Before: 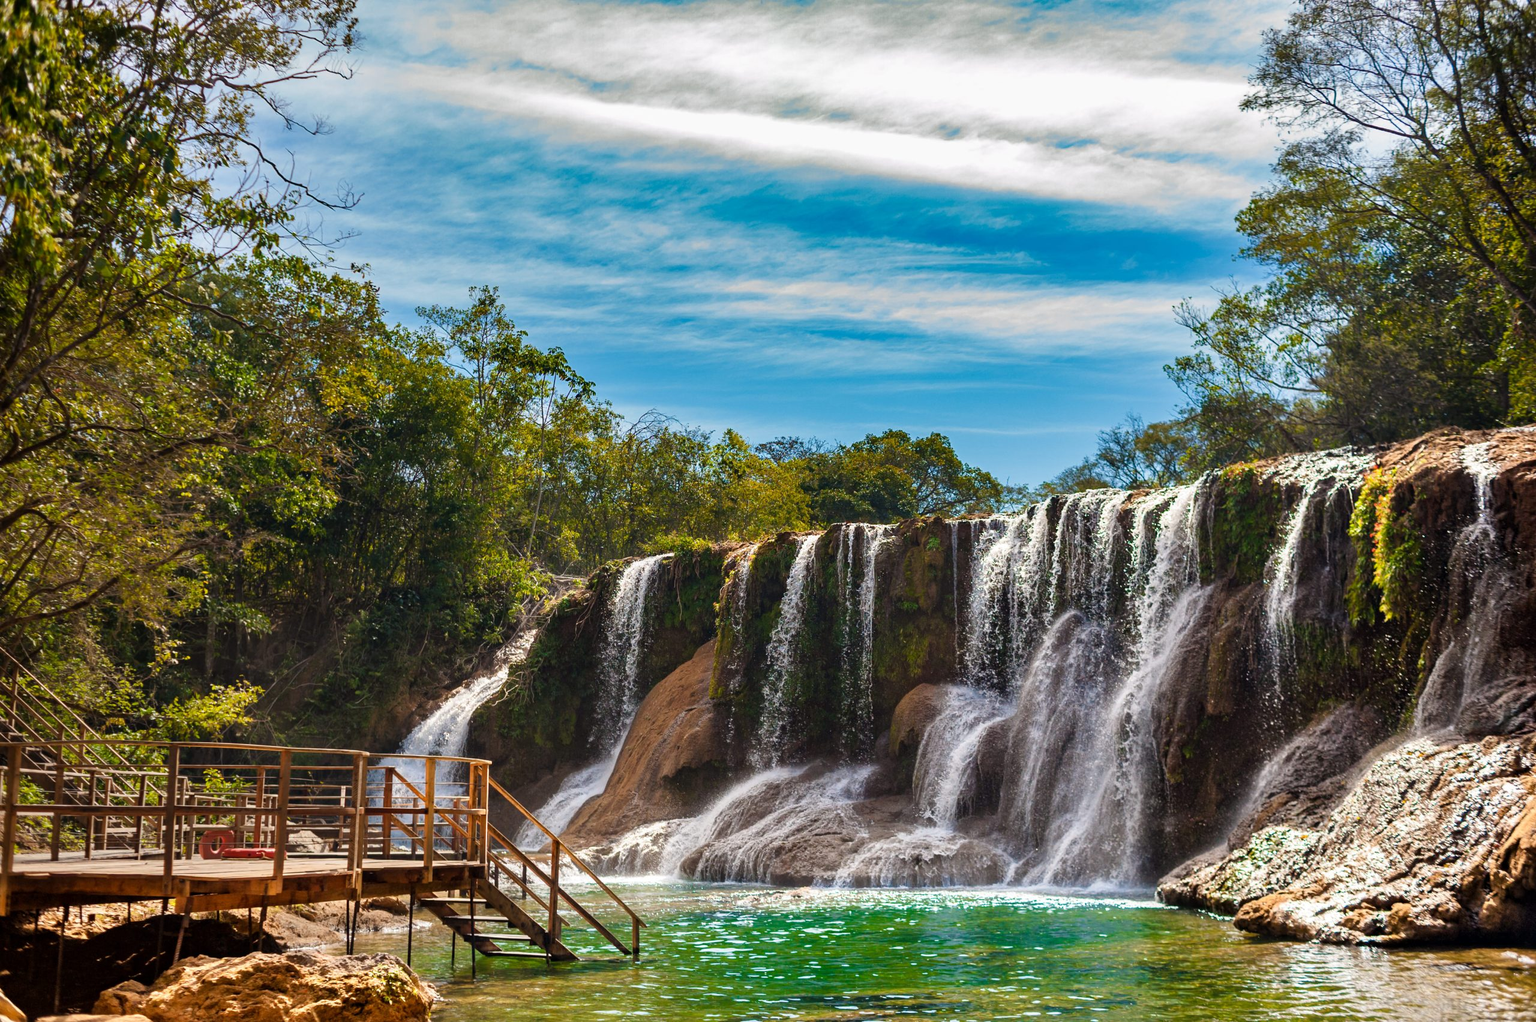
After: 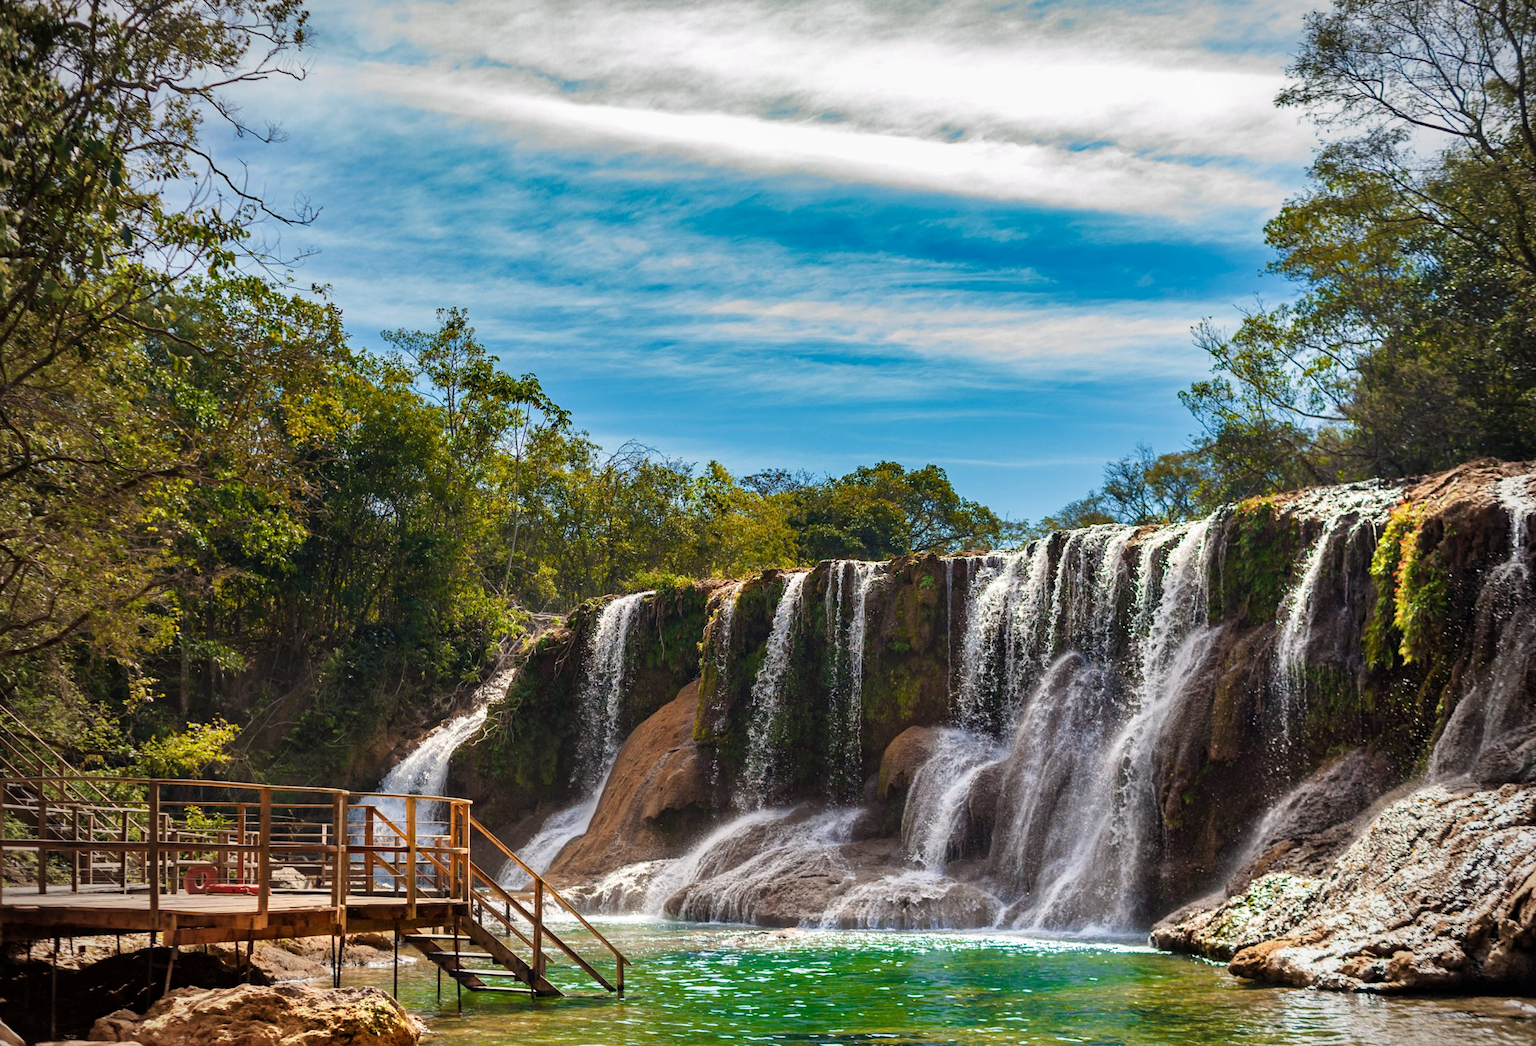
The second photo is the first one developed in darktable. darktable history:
vignetting: on, module defaults
local contrast: mode bilateral grid, contrast 20, coarseness 50, detail 102%, midtone range 0.2
rotate and perspective: rotation 0.074°, lens shift (vertical) 0.096, lens shift (horizontal) -0.041, crop left 0.043, crop right 0.952, crop top 0.024, crop bottom 0.979
